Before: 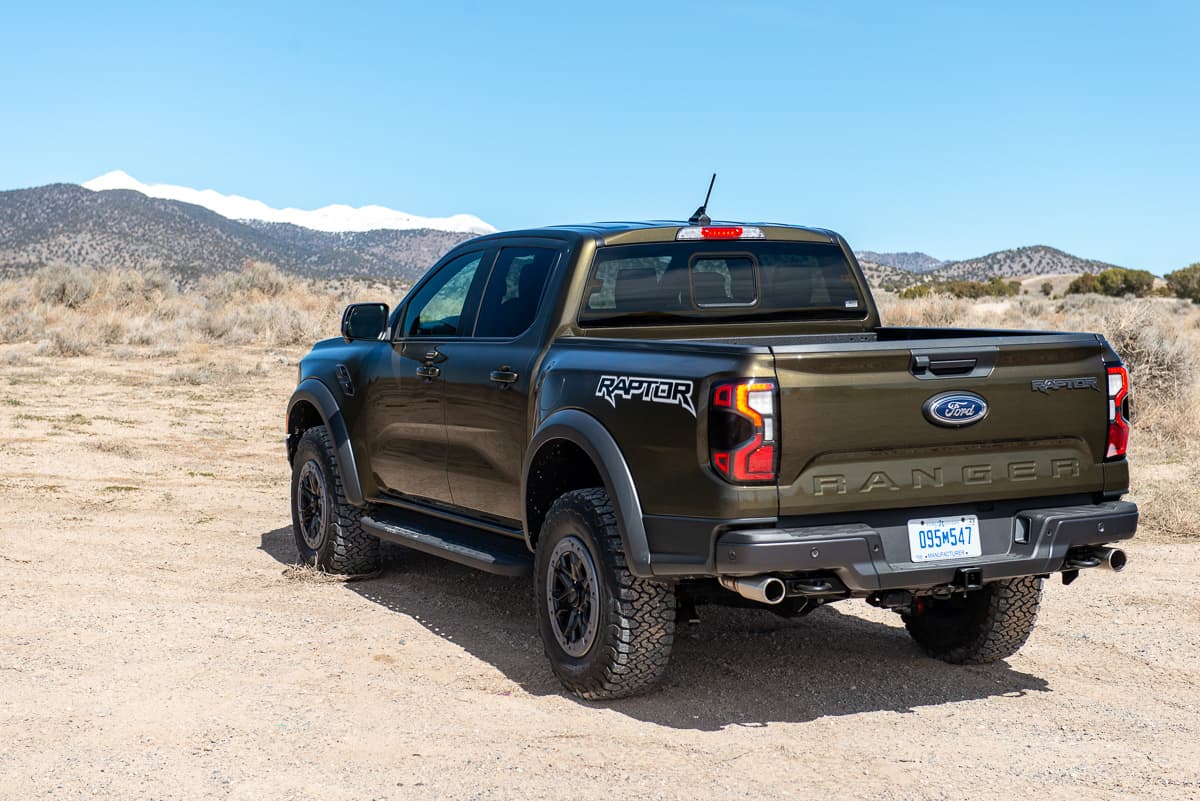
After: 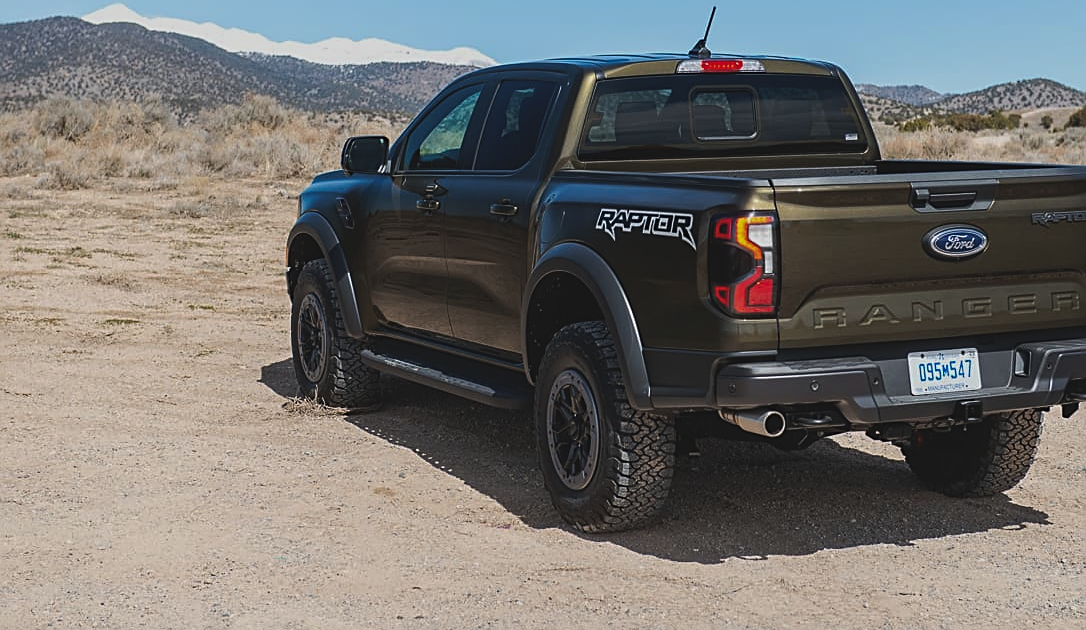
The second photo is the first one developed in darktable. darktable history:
exposure: black level correction -0.015, exposure -0.5 EV, compensate highlight preservation false
crop: top 20.916%, right 9.437%, bottom 0.316%
sharpen: on, module defaults
tone curve: curves: ch0 [(0, 0) (0.003, 0.002) (0.011, 0.009) (0.025, 0.021) (0.044, 0.037) (0.069, 0.058) (0.1, 0.084) (0.136, 0.114) (0.177, 0.149) (0.224, 0.188) (0.277, 0.232) (0.335, 0.281) (0.399, 0.341) (0.468, 0.416) (0.543, 0.496) (0.623, 0.574) (0.709, 0.659) (0.801, 0.754) (0.898, 0.876) (1, 1)], preserve colors none
